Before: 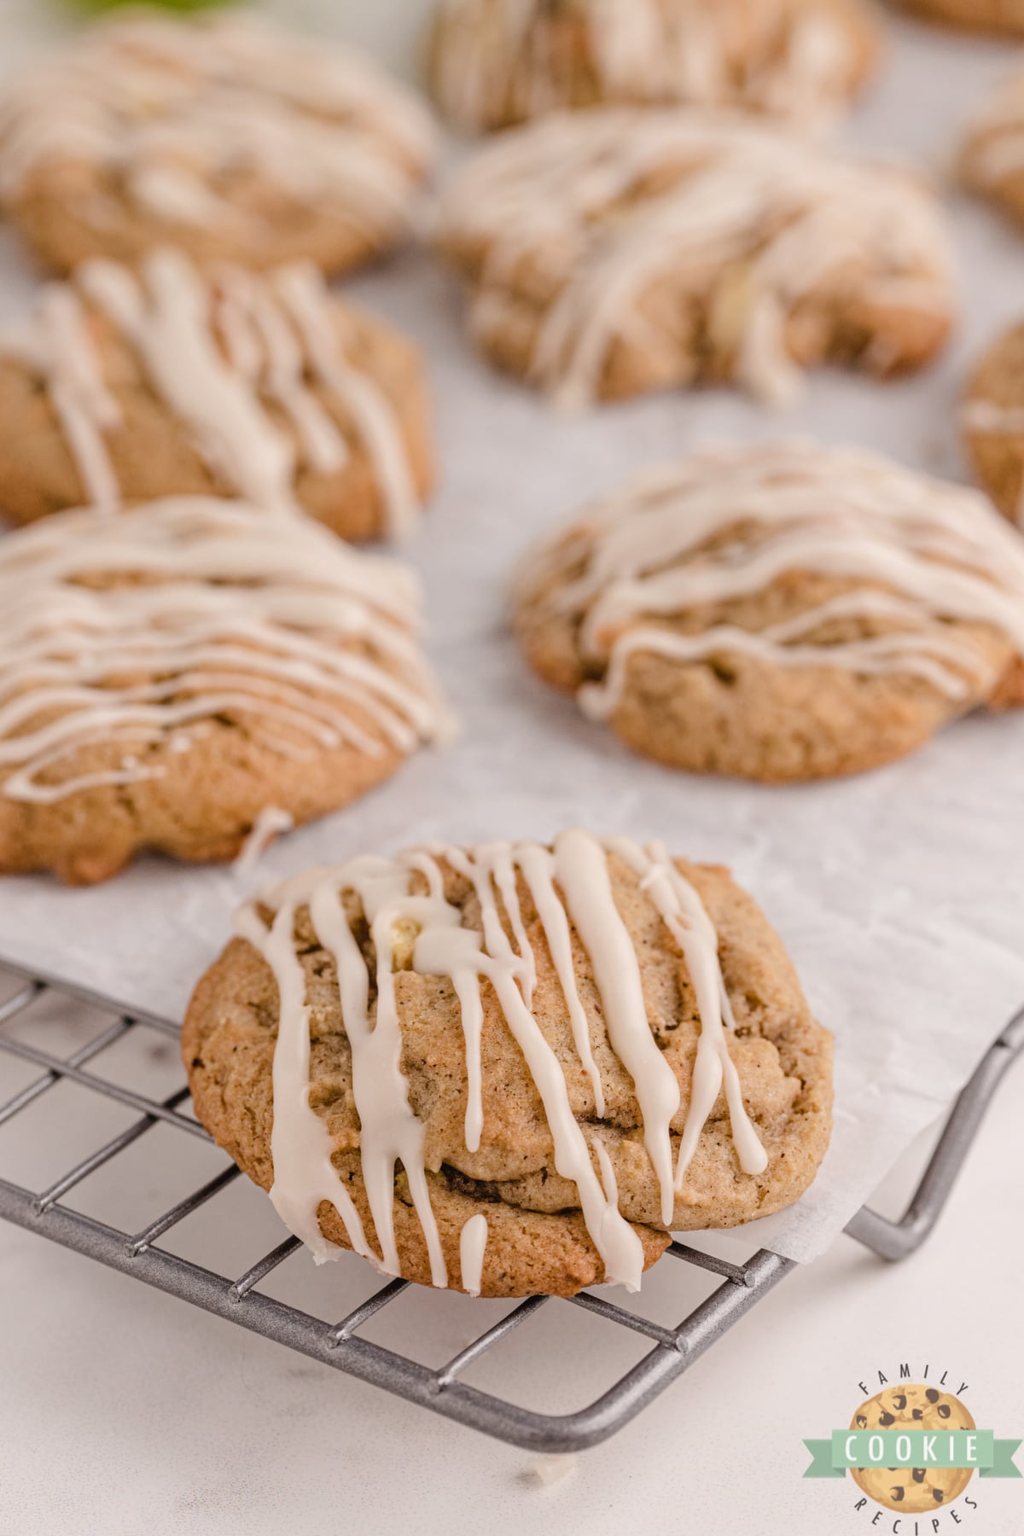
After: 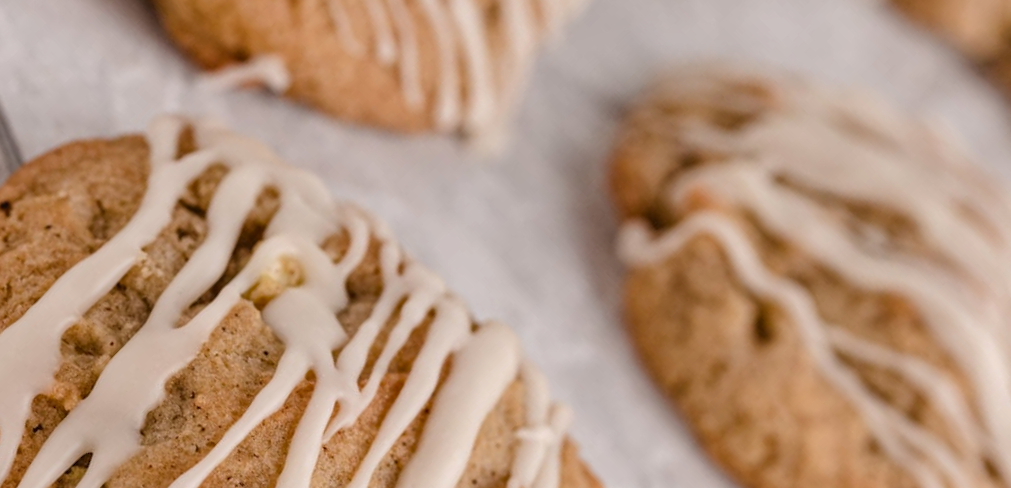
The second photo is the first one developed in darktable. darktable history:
shadows and highlights: low approximation 0.01, soften with gaussian
crop and rotate: angle -45.52°, top 16.608%, right 0.873%, bottom 11.617%
